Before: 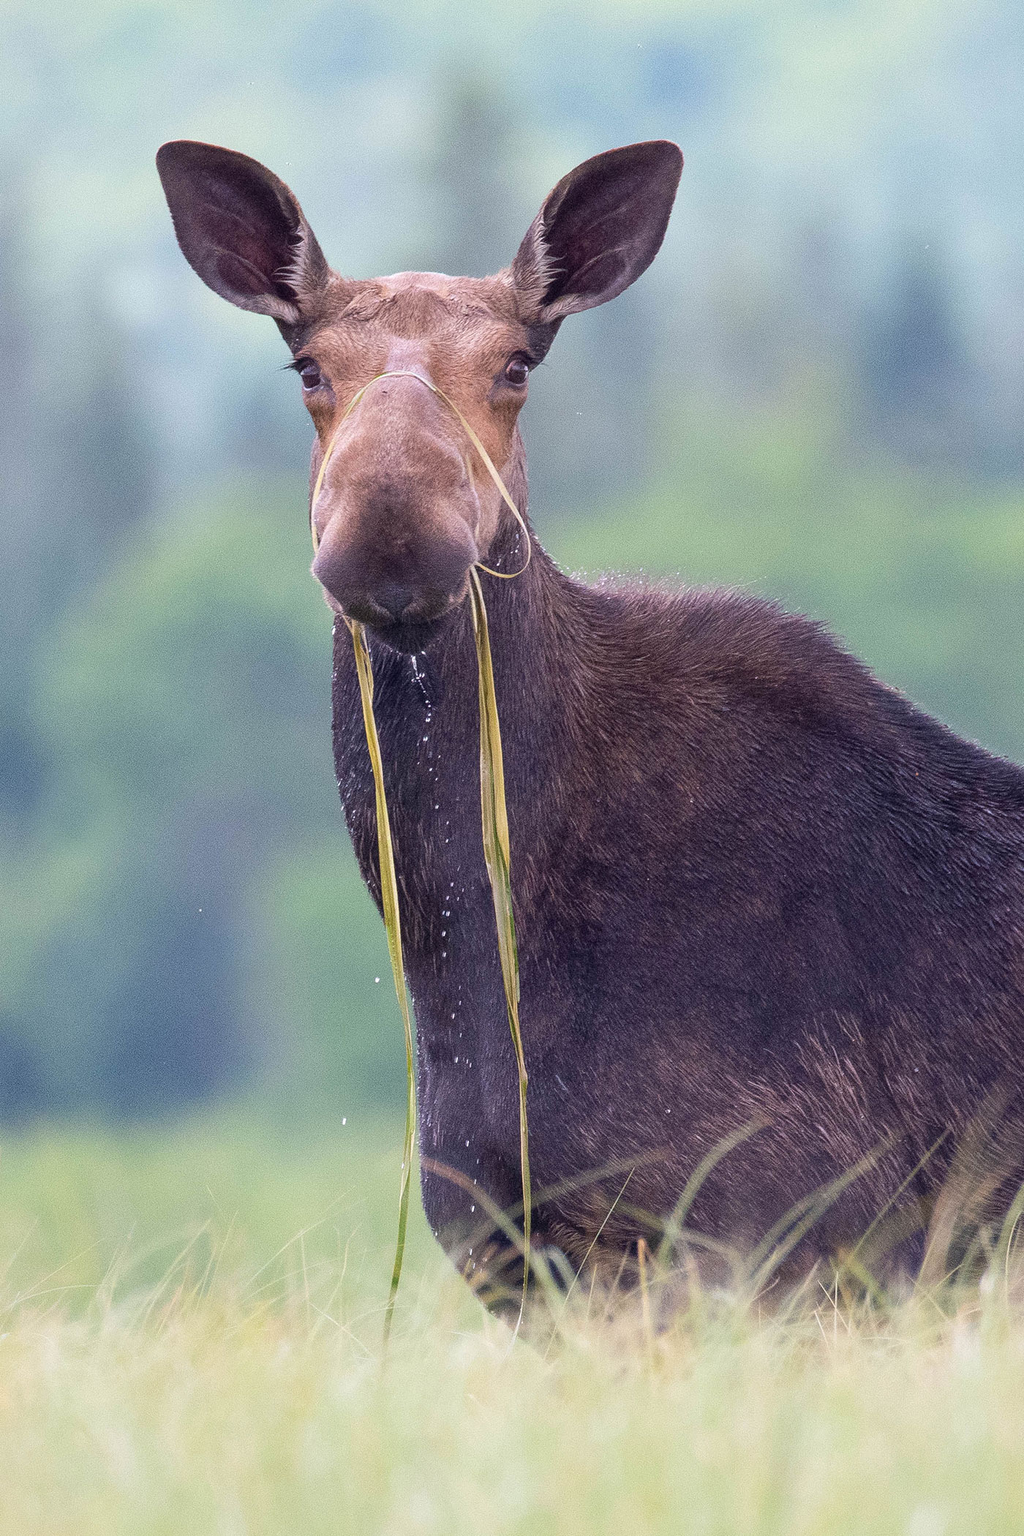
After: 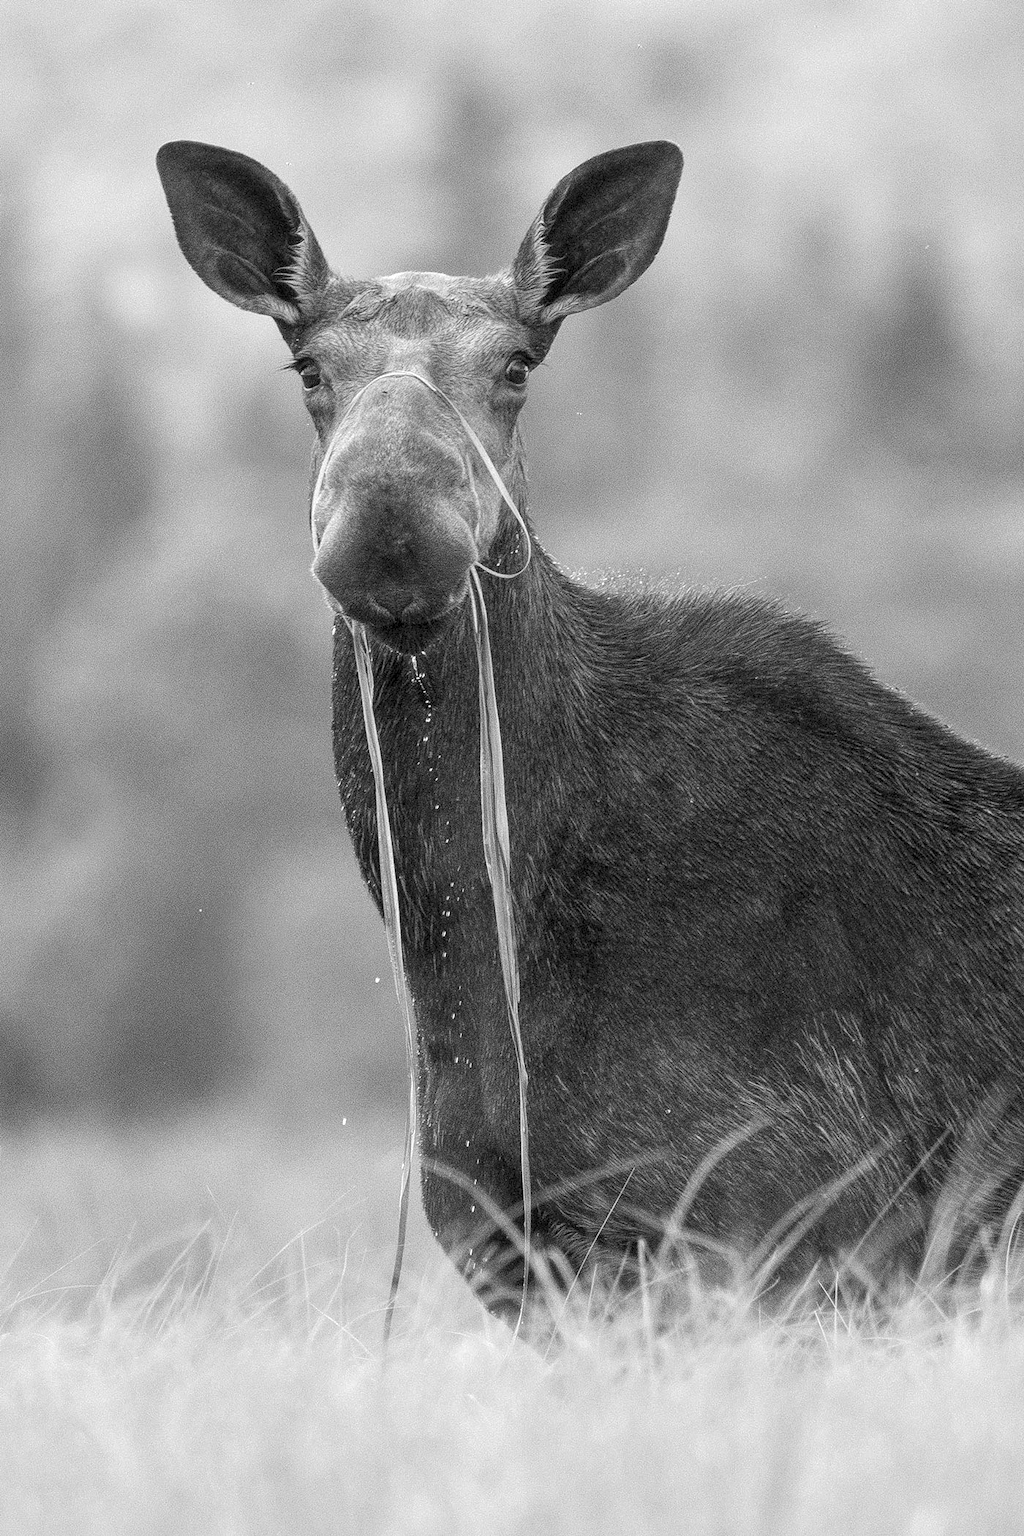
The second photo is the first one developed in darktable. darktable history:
local contrast: highlights 99%, shadows 86%, detail 160%, midtone range 0.2
monochrome: a 2.21, b -1.33, size 2.2
